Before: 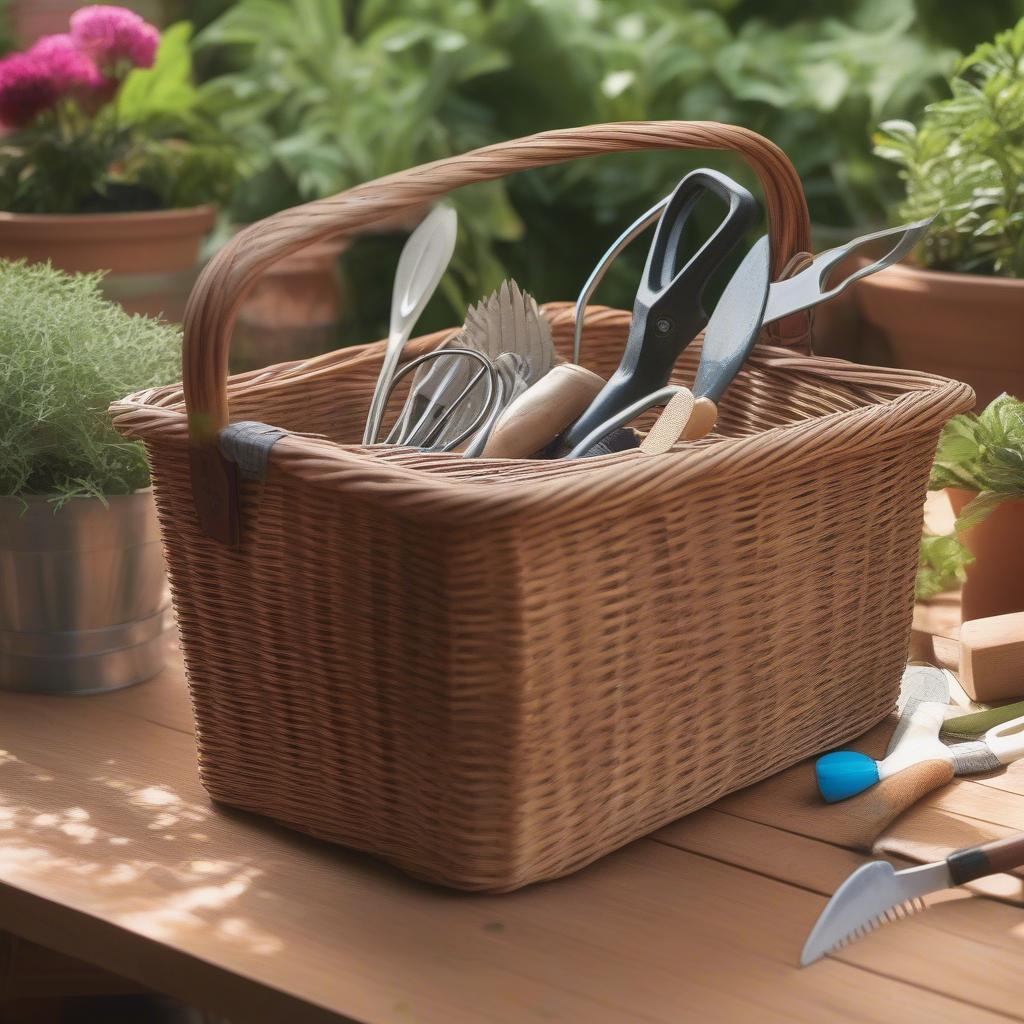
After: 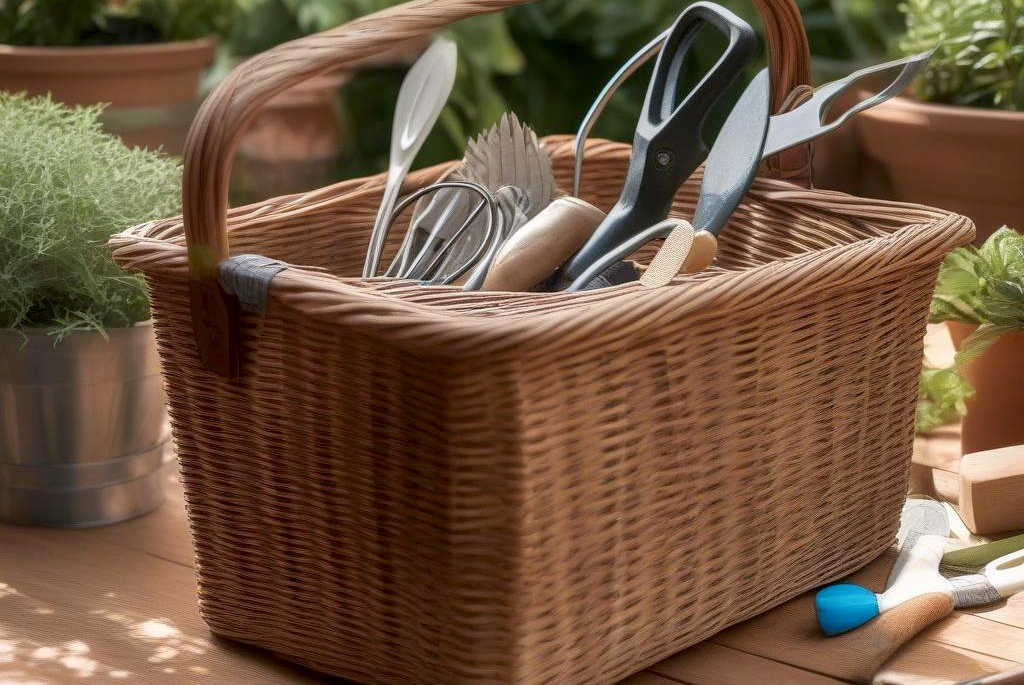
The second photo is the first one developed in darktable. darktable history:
exposure: black level correction 0.009, exposure 0.016 EV, compensate exposure bias true, compensate highlight preservation false
local contrast: on, module defaults
crop: top 16.371%, bottom 16.711%
